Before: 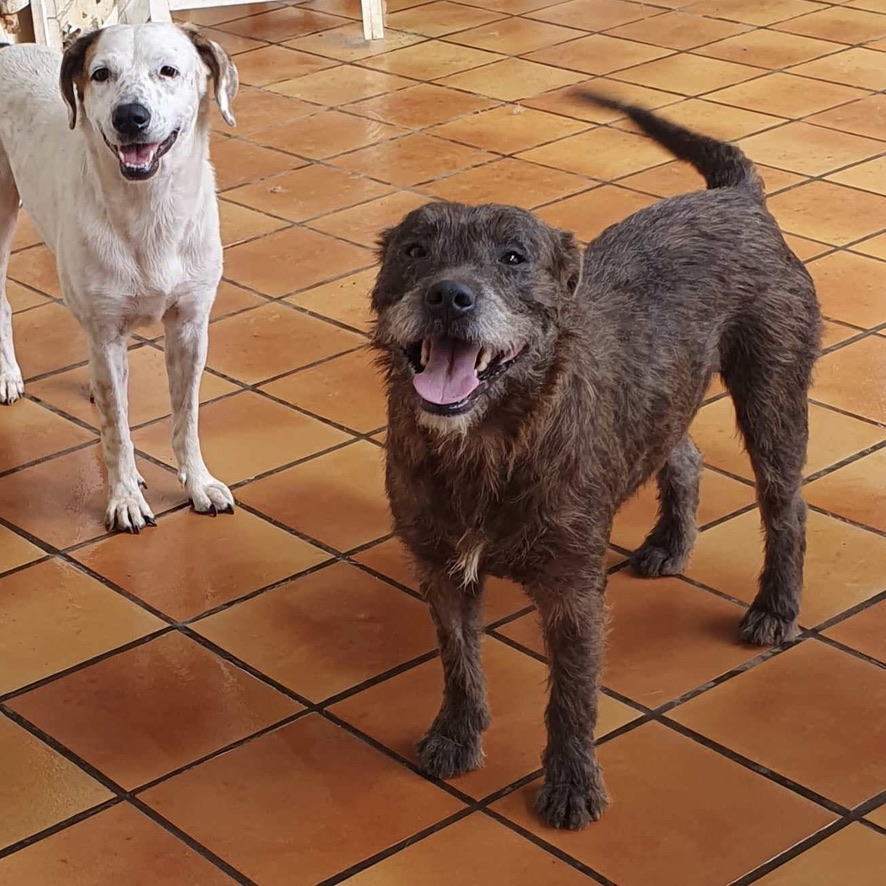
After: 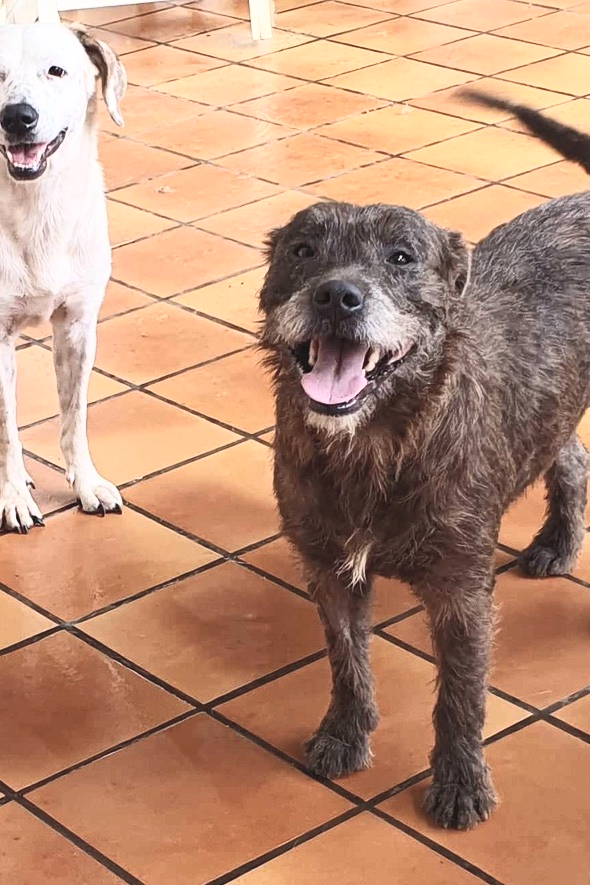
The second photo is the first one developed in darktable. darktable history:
contrast brightness saturation: contrast 0.43, brightness 0.56, saturation -0.19
crop and rotate: left 12.648%, right 20.685%
